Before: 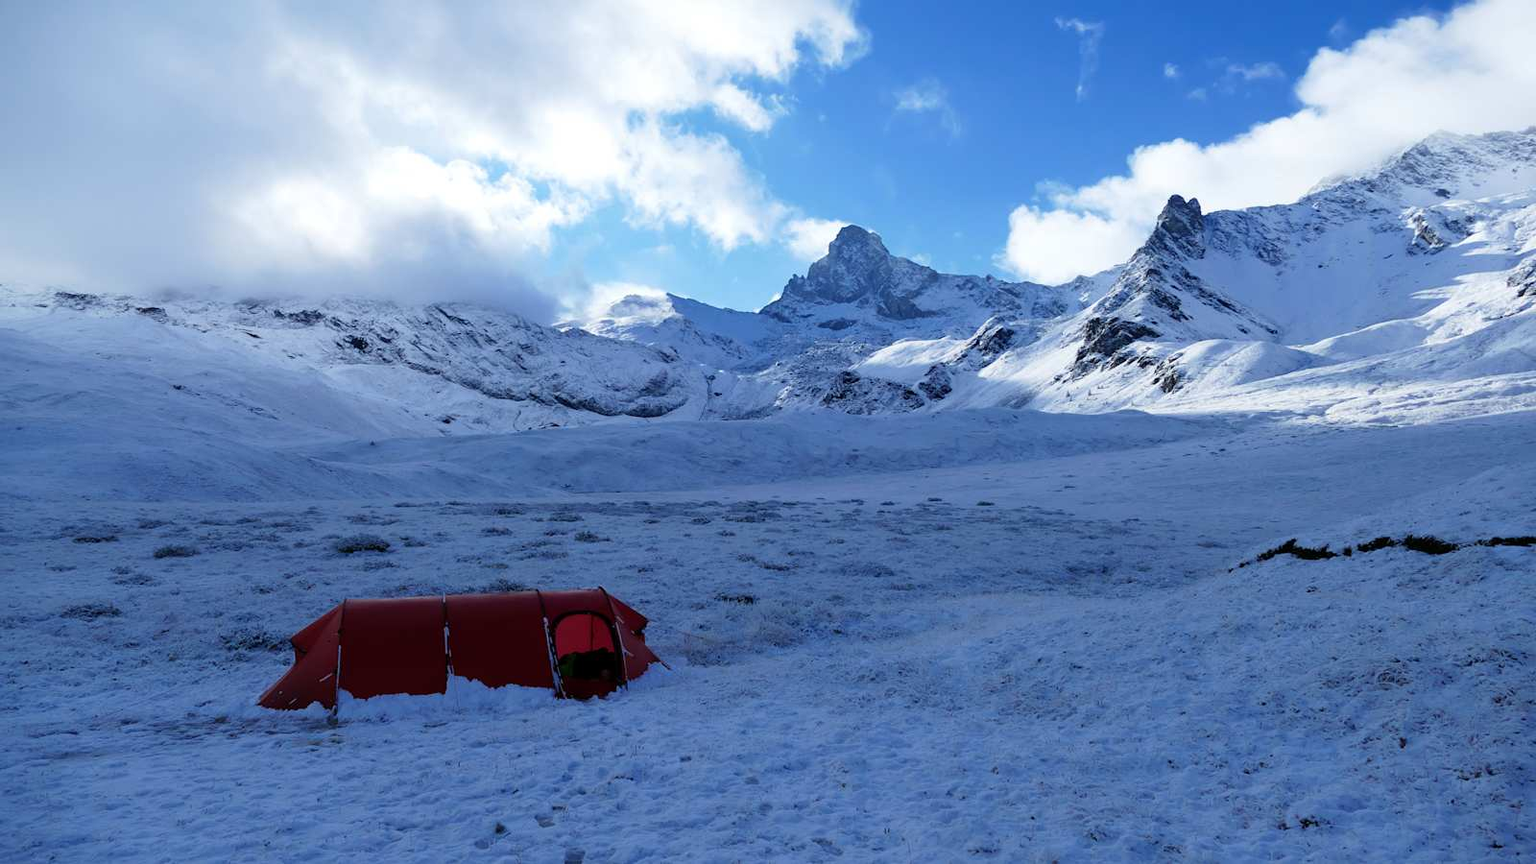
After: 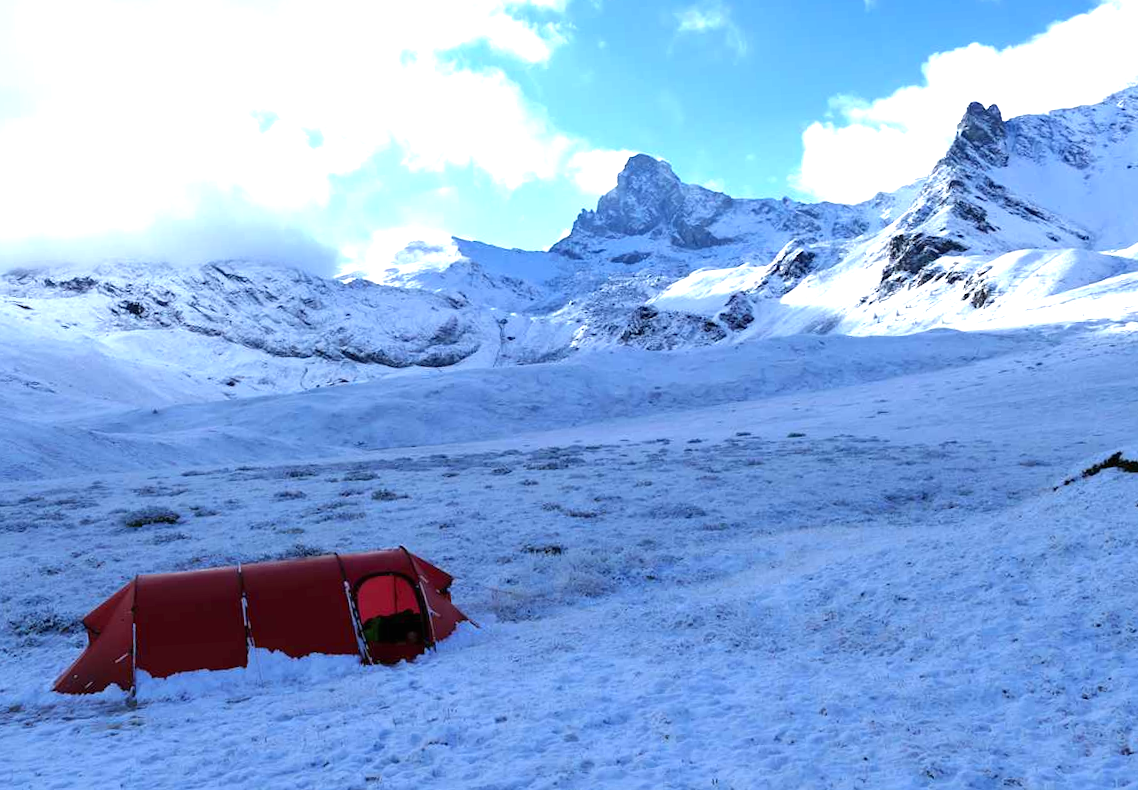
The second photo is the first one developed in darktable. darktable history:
crop and rotate: left 13.15%, top 5.251%, right 12.609%
exposure: black level correction 0, exposure 1 EV, compensate exposure bias true, compensate highlight preservation false
rotate and perspective: rotation -3.52°, crop left 0.036, crop right 0.964, crop top 0.081, crop bottom 0.919
